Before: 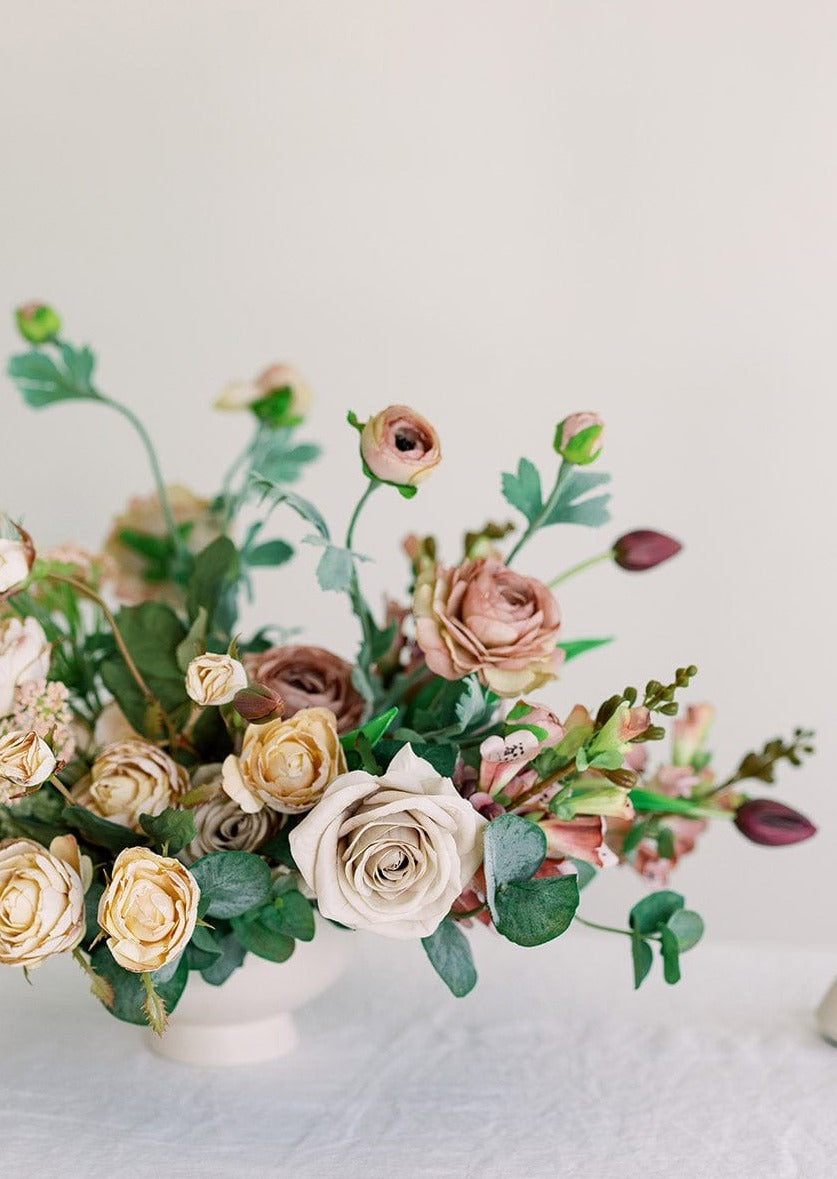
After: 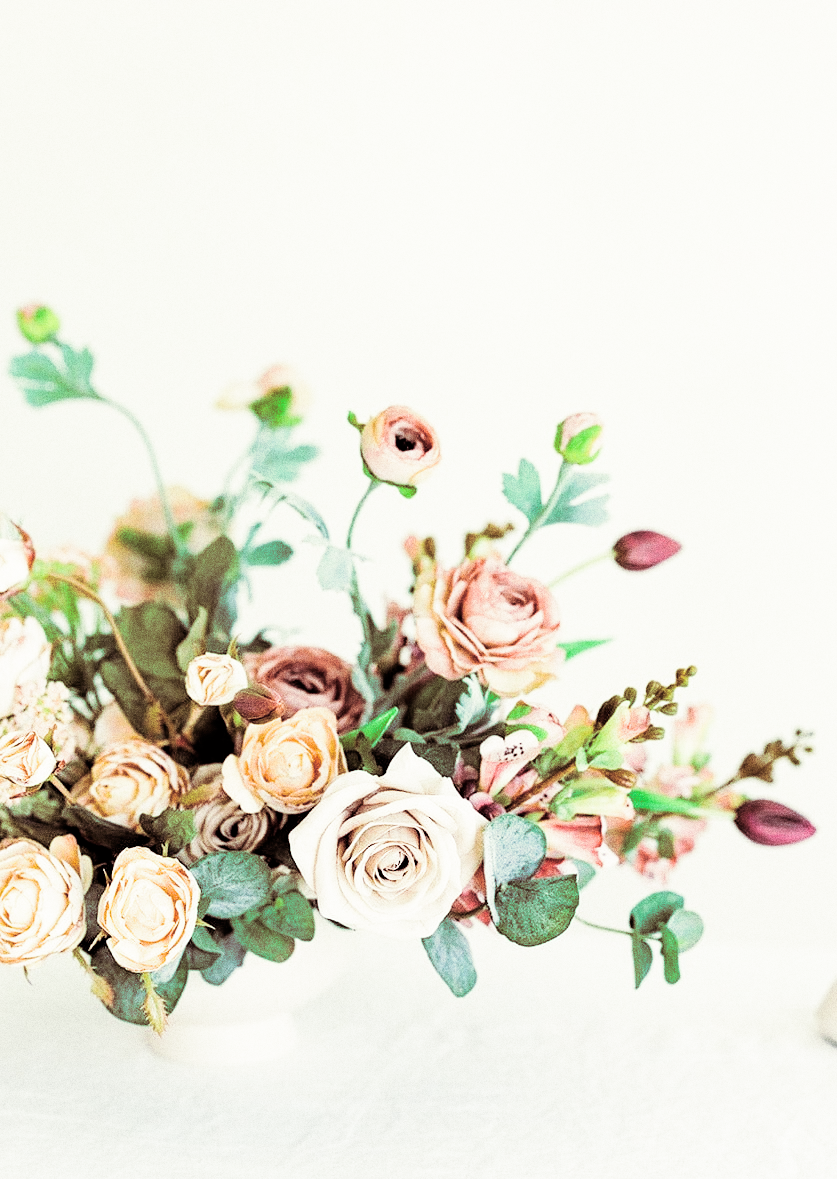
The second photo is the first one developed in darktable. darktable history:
grain: coarseness 0.09 ISO, strength 40%
exposure: black level correction 0, exposure 1.45 EV, compensate exposure bias true, compensate highlight preservation false
split-toning: on, module defaults
filmic rgb: black relative exposure -5 EV, hardness 2.88, contrast 1.3, highlights saturation mix -30%
